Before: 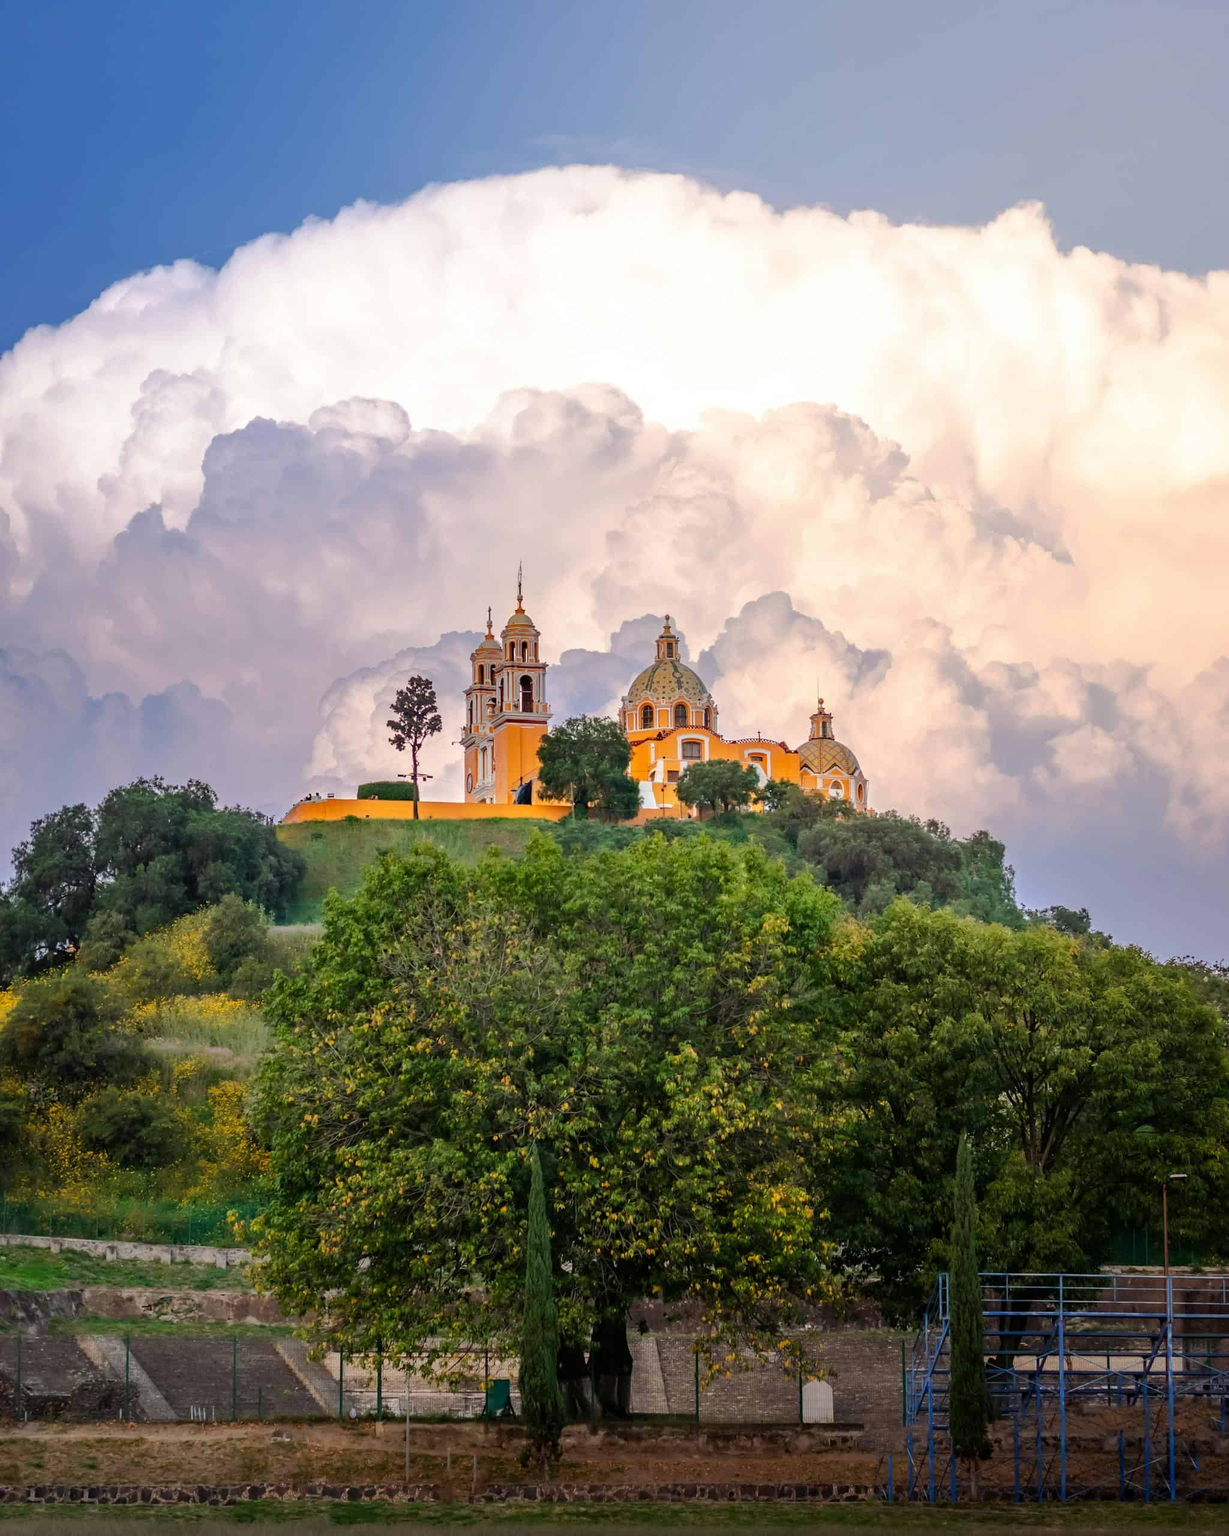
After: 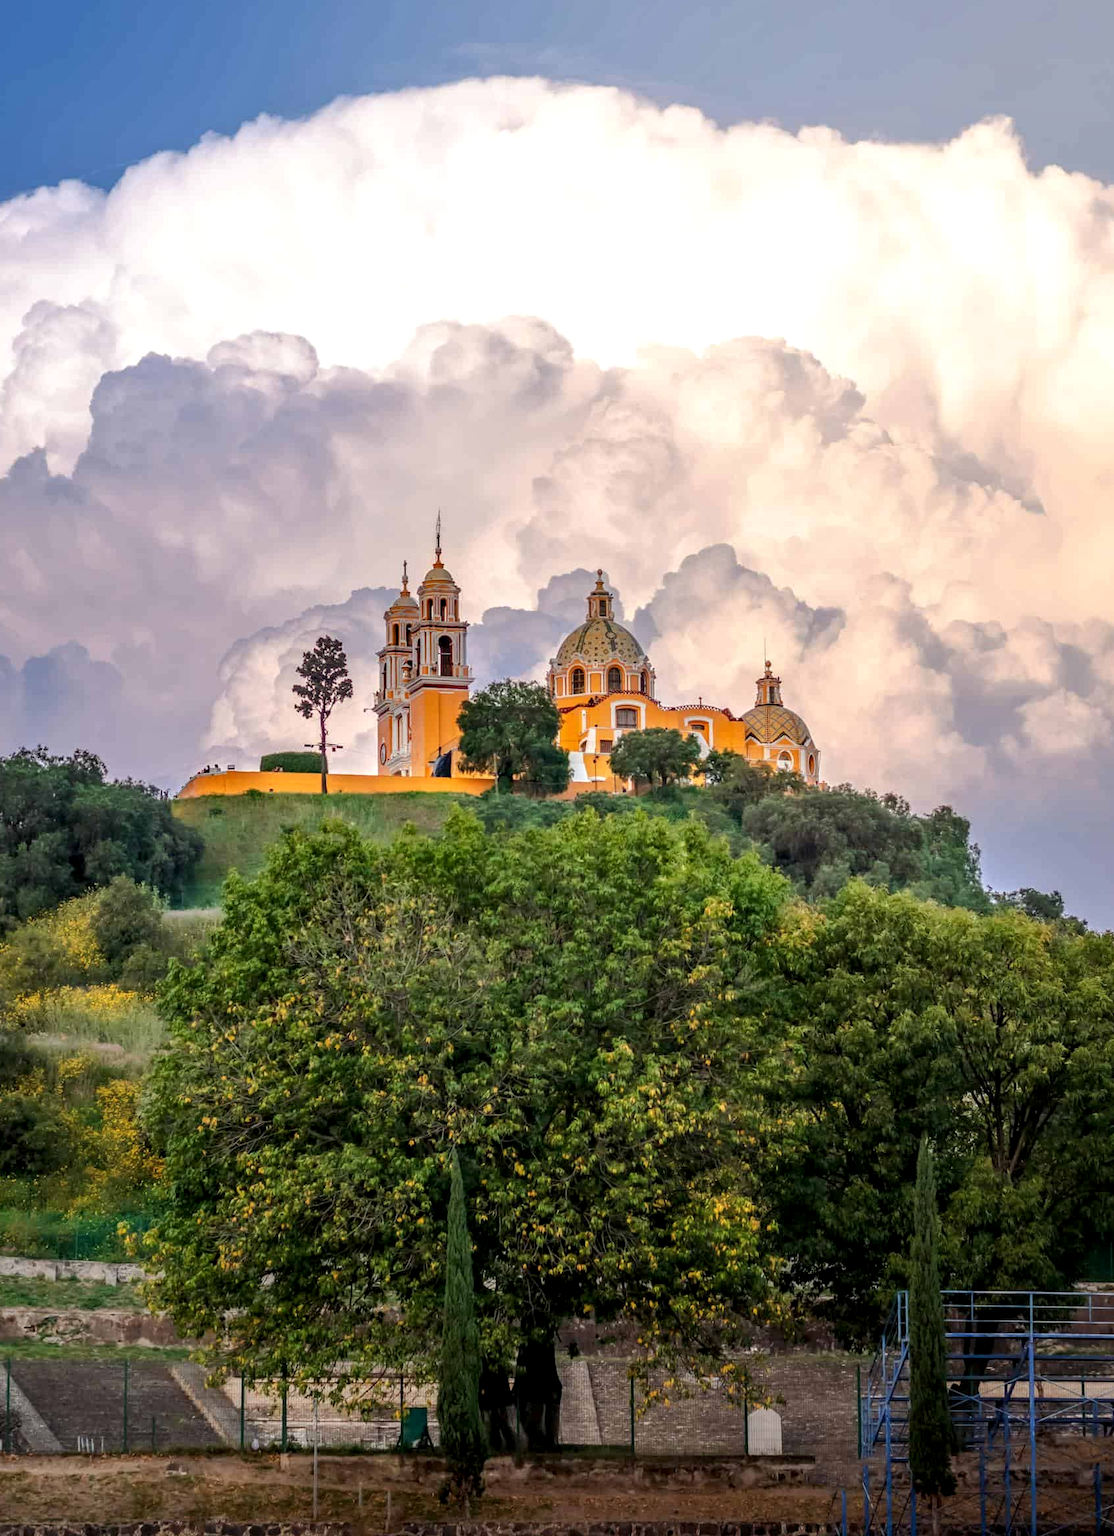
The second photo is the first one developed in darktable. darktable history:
local contrast: detail 130%
crop: left 9.803%, top 6.223%, right 7.259%, bottom 2.224%
